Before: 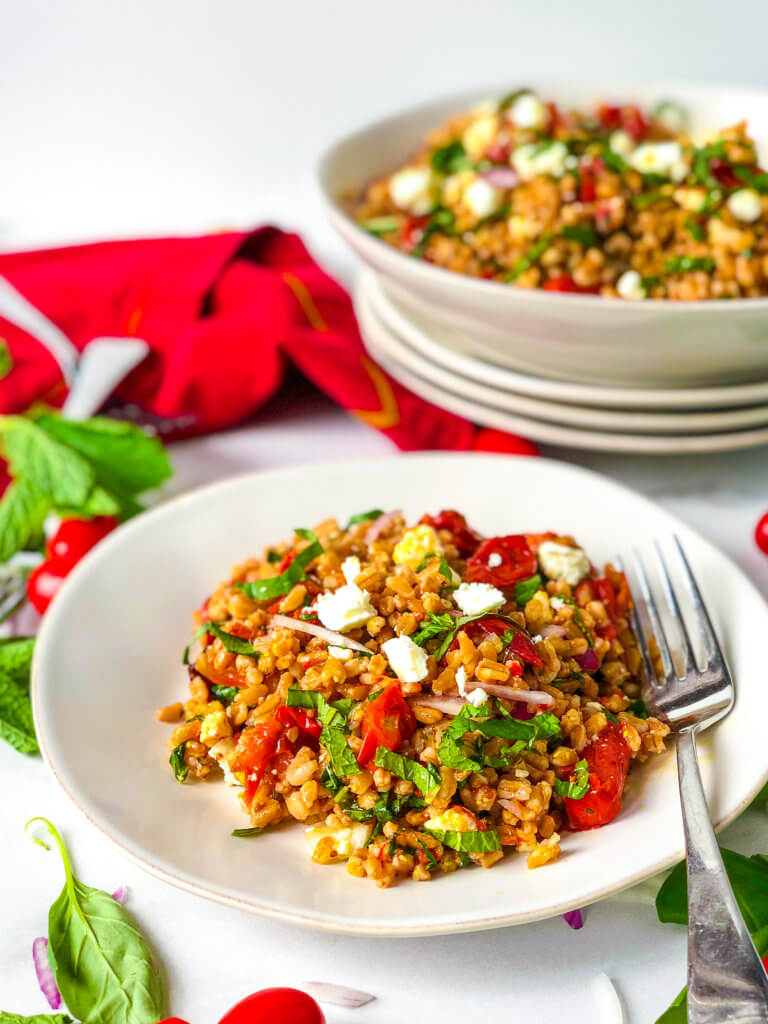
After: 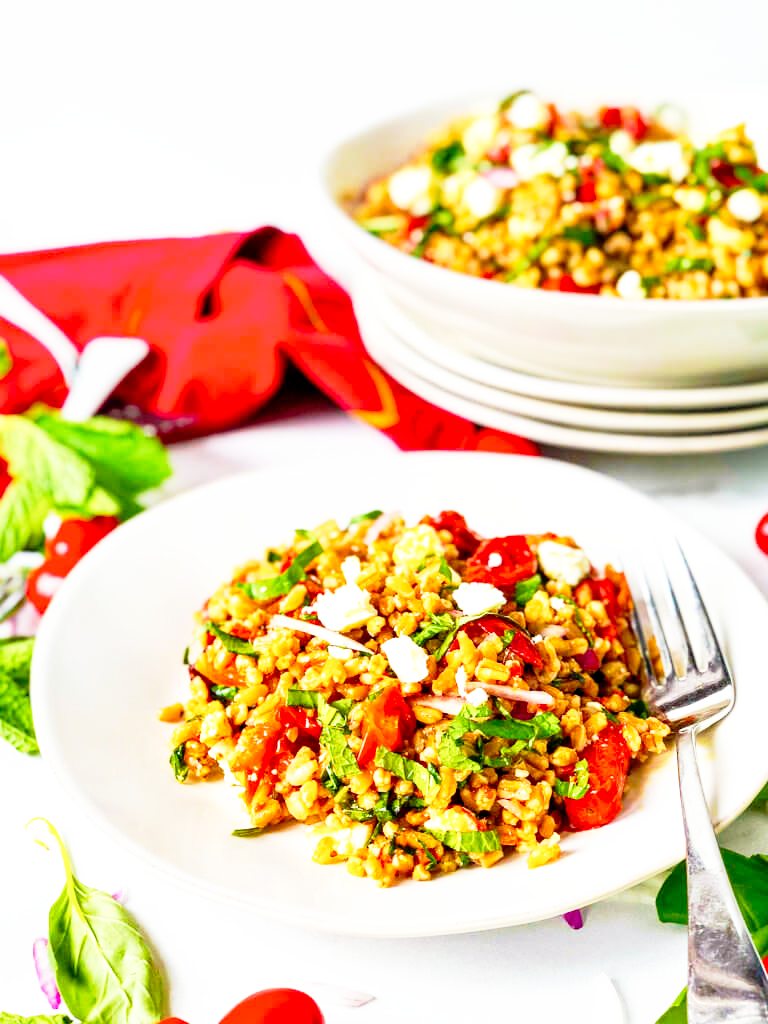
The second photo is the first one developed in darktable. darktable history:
base curve: curves: ch0 [(0, 0) (0.012, 0.01) (0.073, 0.168) (0.31, 0.711) (0.645, 0.957) (1, 1)], preserve colors none
contrast equalizer: octaves 7, y [[0.6 ×6], [0.55 ×6], [0 ×6], [0 ×6], [0 ×6]], mix 0.2
